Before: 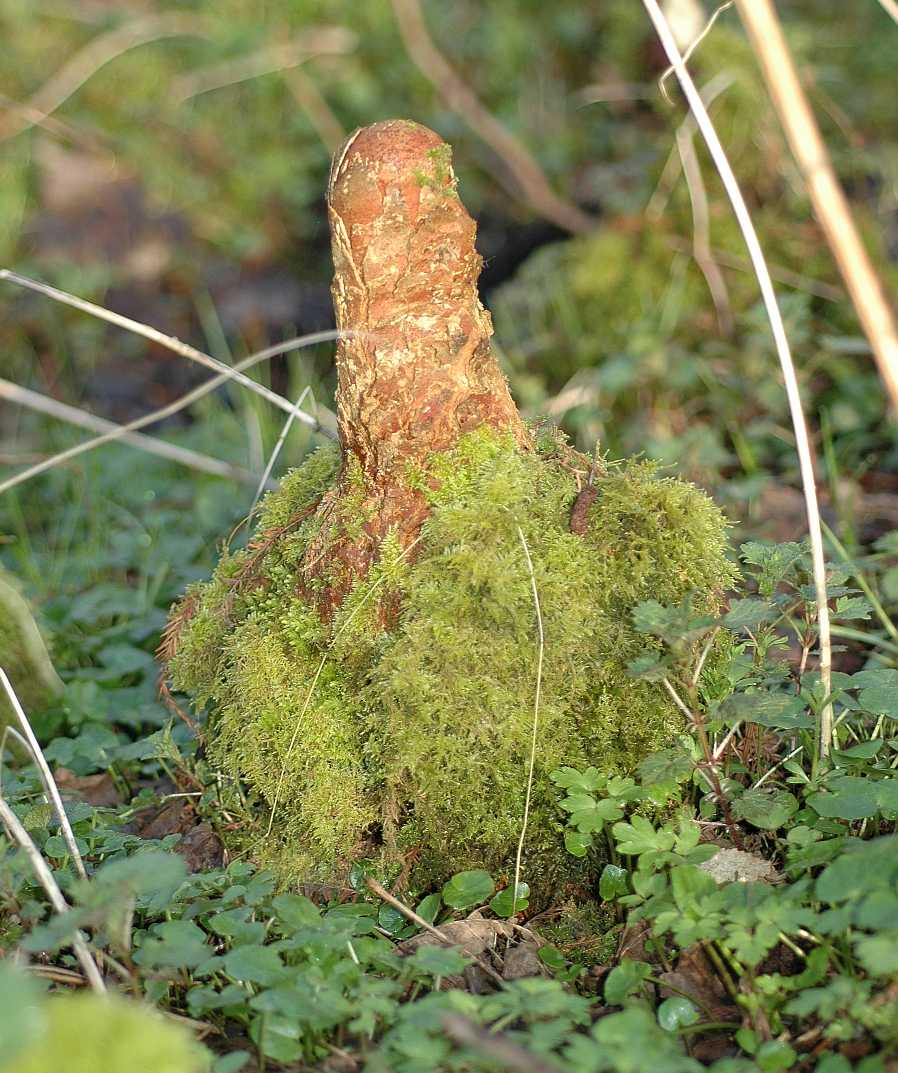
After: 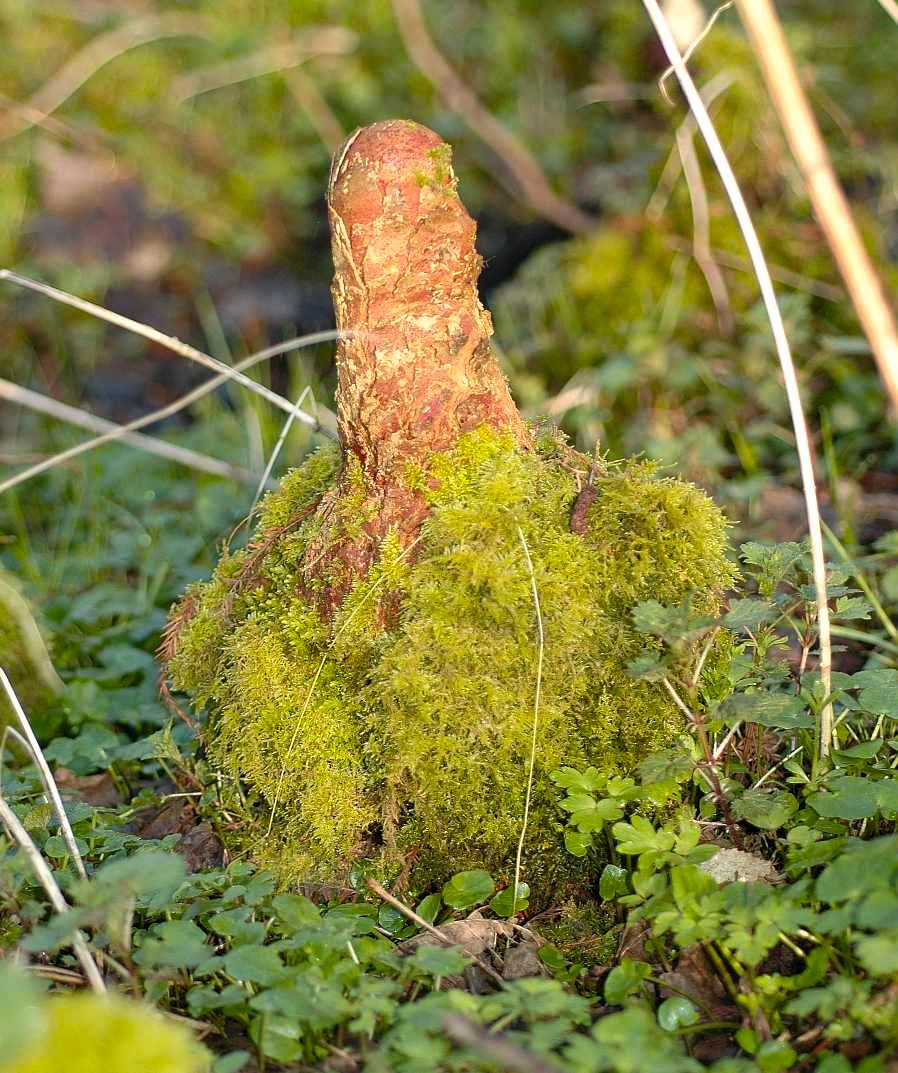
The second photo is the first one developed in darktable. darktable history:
contrast brightness saturation: contrast 0.137
color balance rgb: shadows lift › chroma 1.049%, shadows lift › hue 214.35°, perceptual saturation grading › global saturation 25.106%, hue shift -8.51°
